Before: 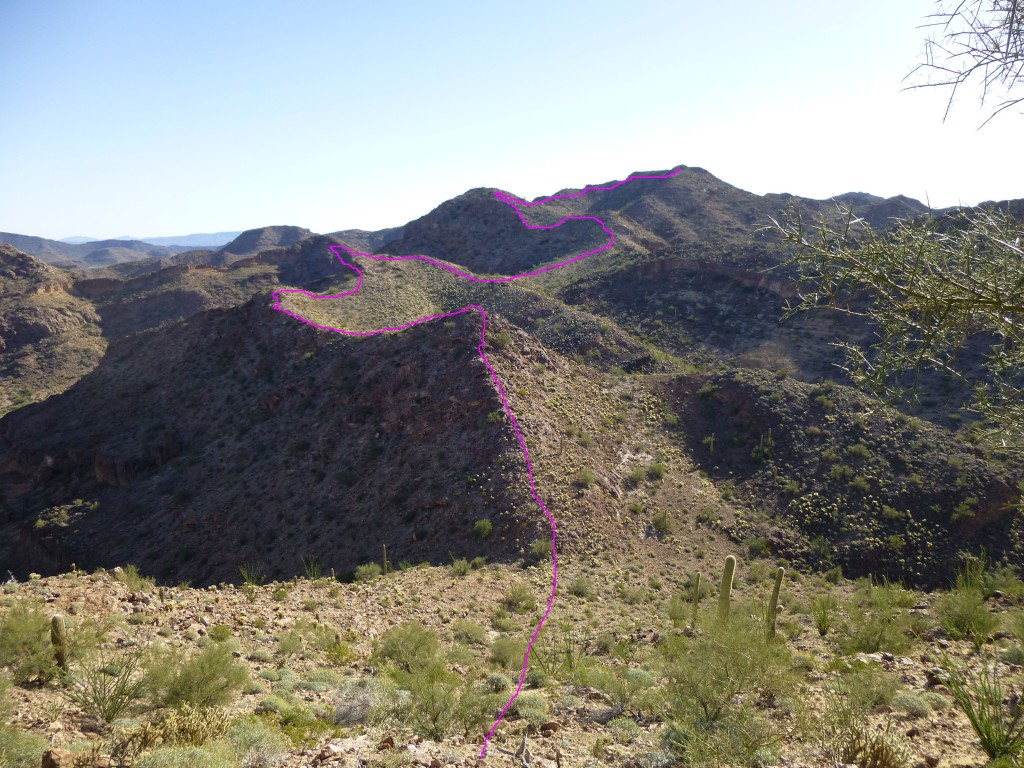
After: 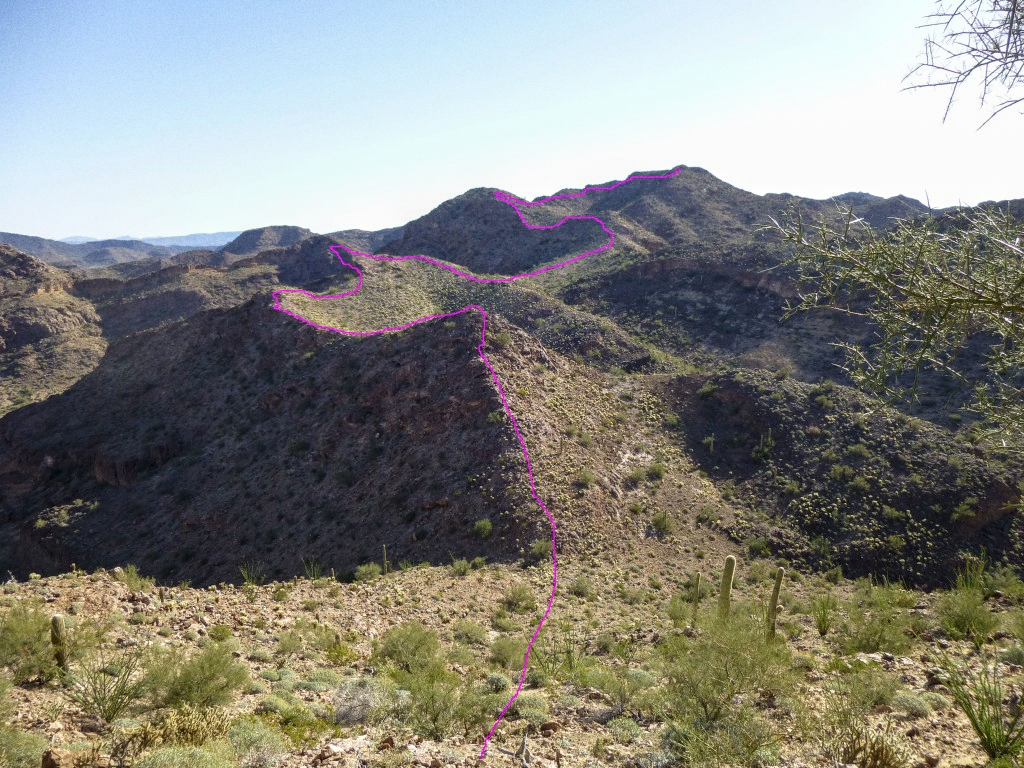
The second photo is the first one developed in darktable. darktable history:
local contrast: on, module defaults
grain: on, module defaults
